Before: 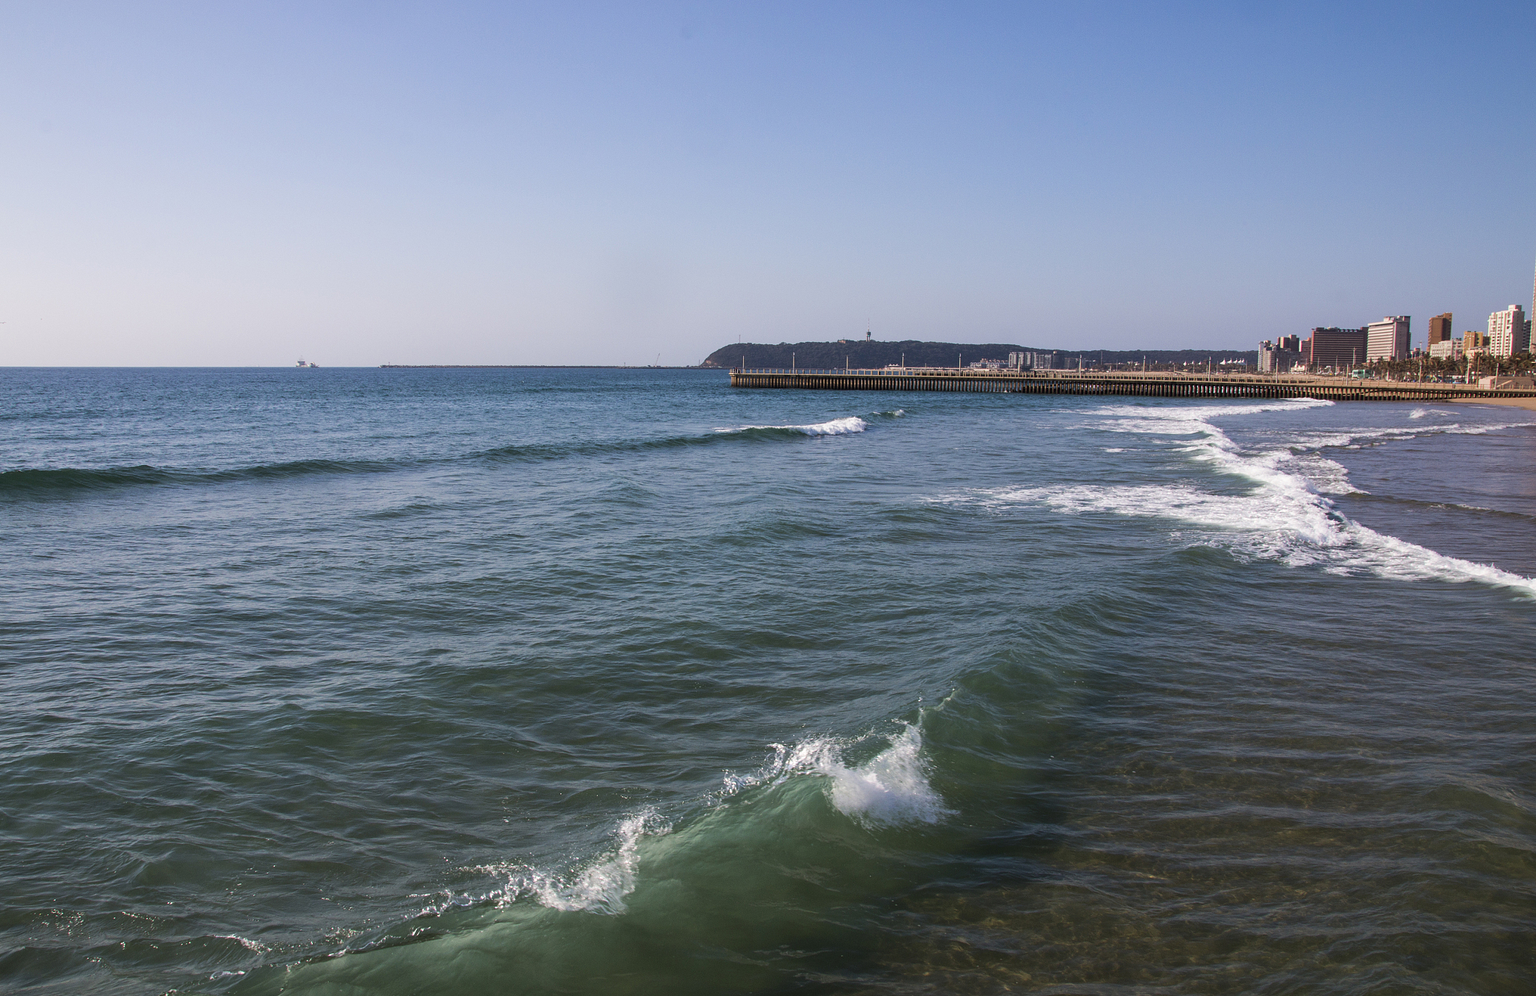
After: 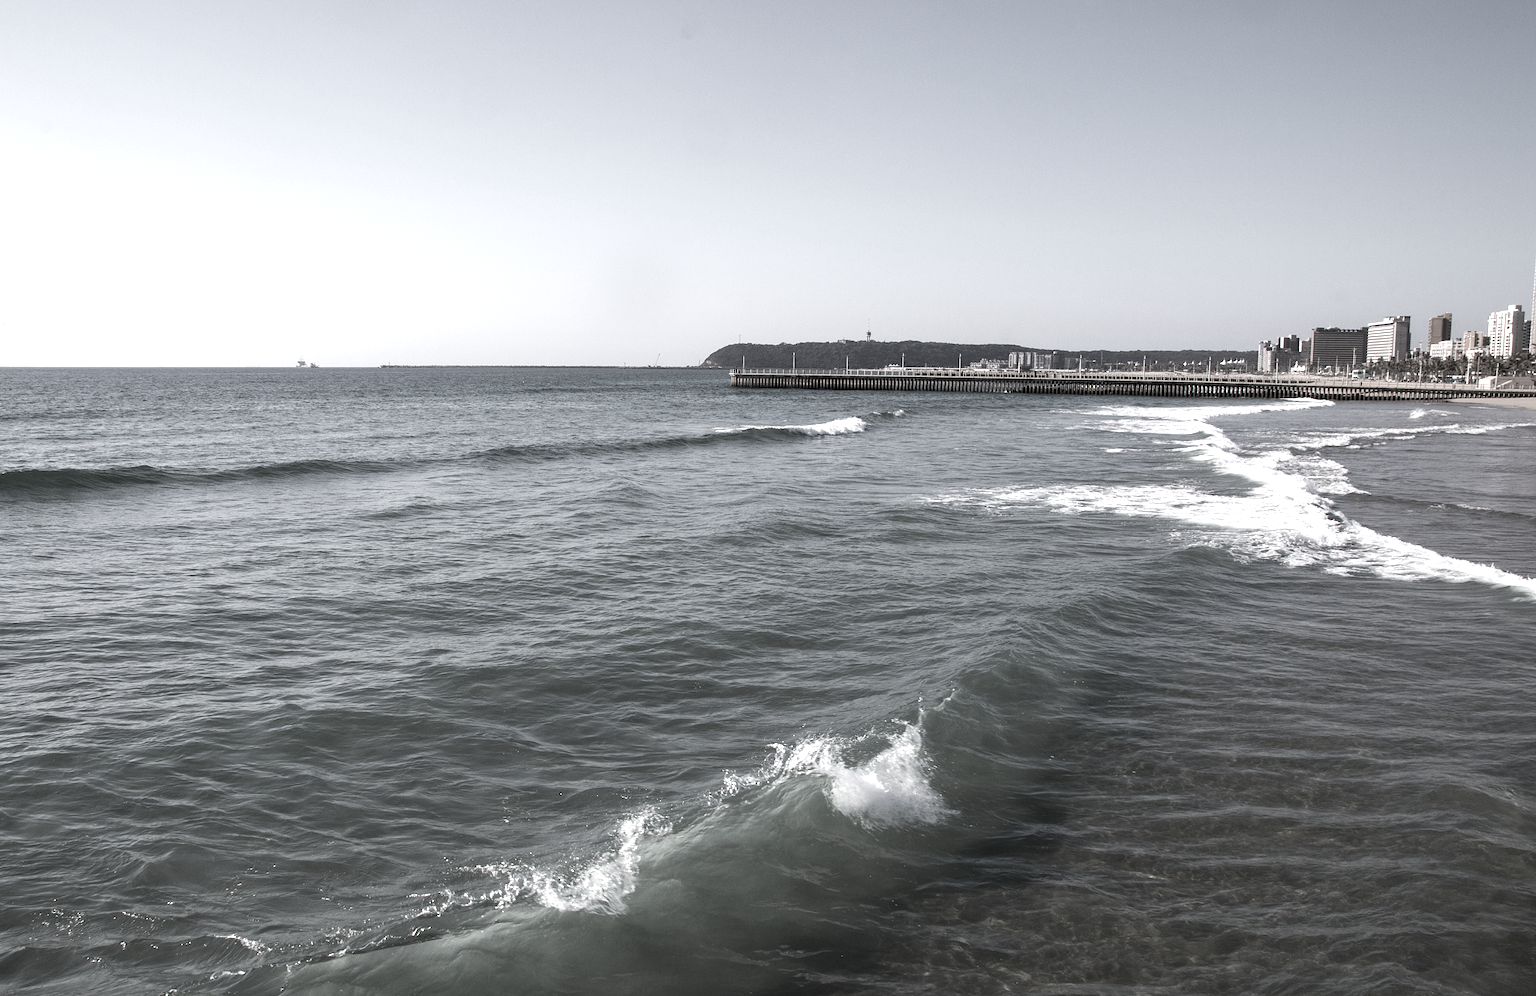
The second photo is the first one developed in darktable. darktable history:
exposure: exposure 0.738 EV, compensate exposure bias true, compensate highlight preservation false
color correction: highlights b* -0.041, saturation 0.148
color calibration: x 0.355, y 0.369, temperature 4719.75 K
